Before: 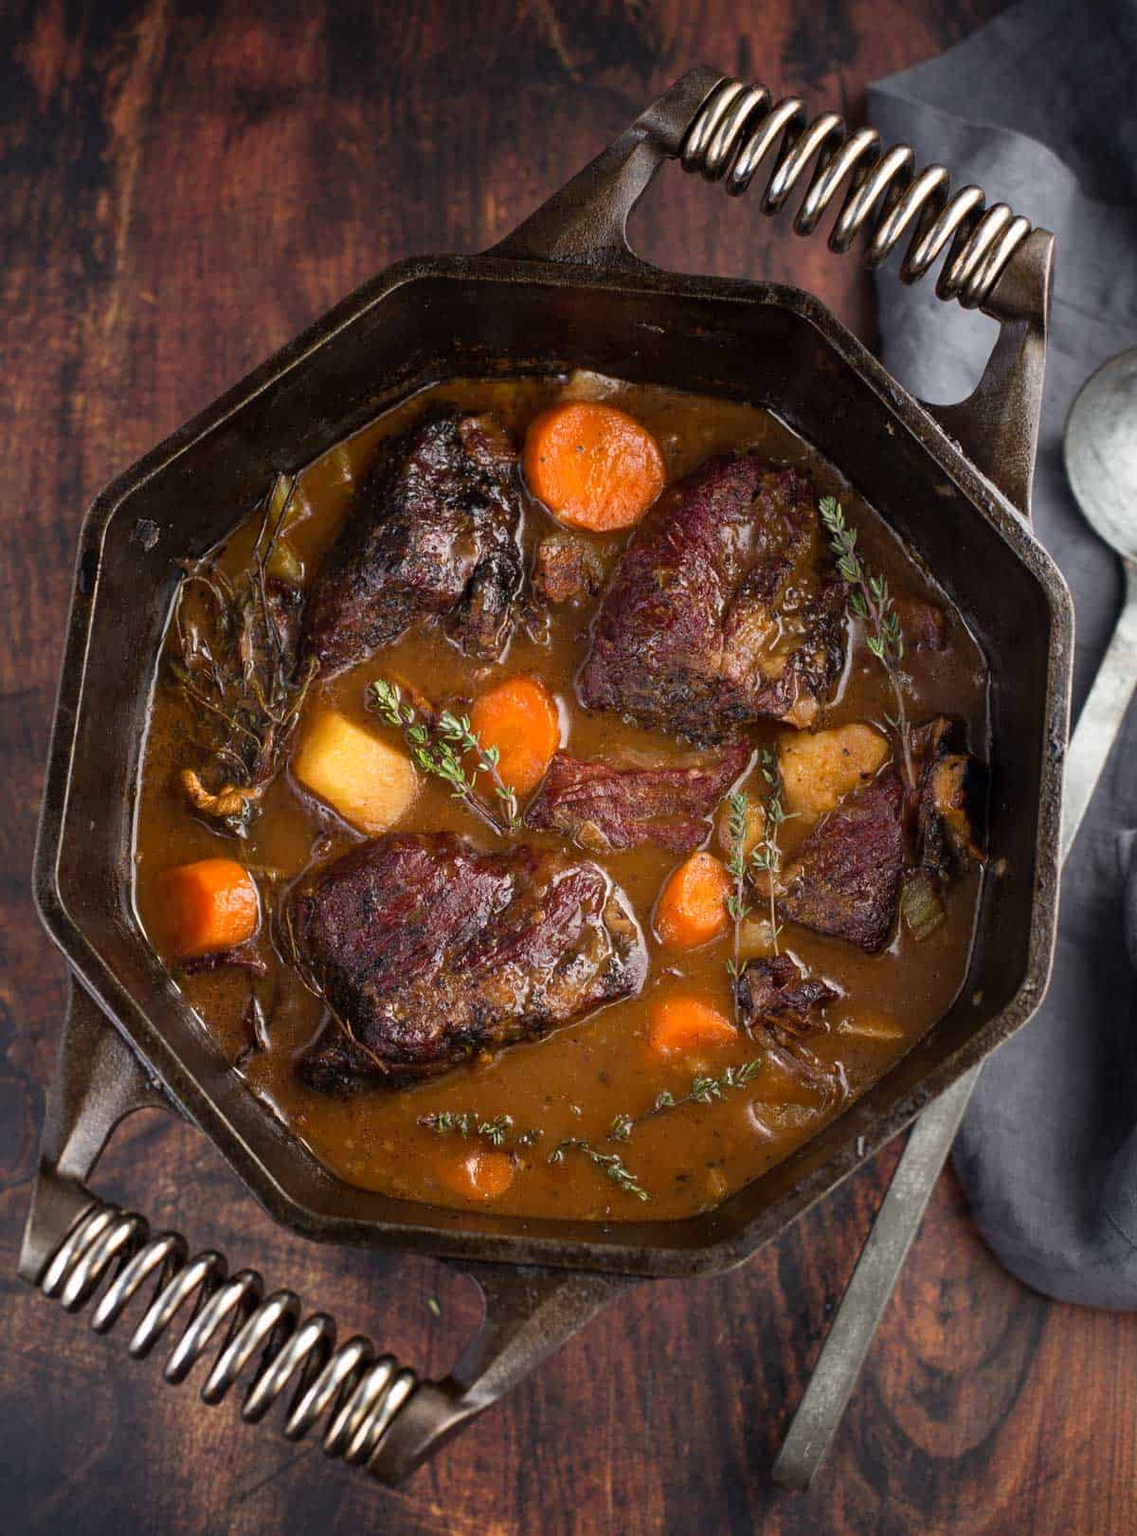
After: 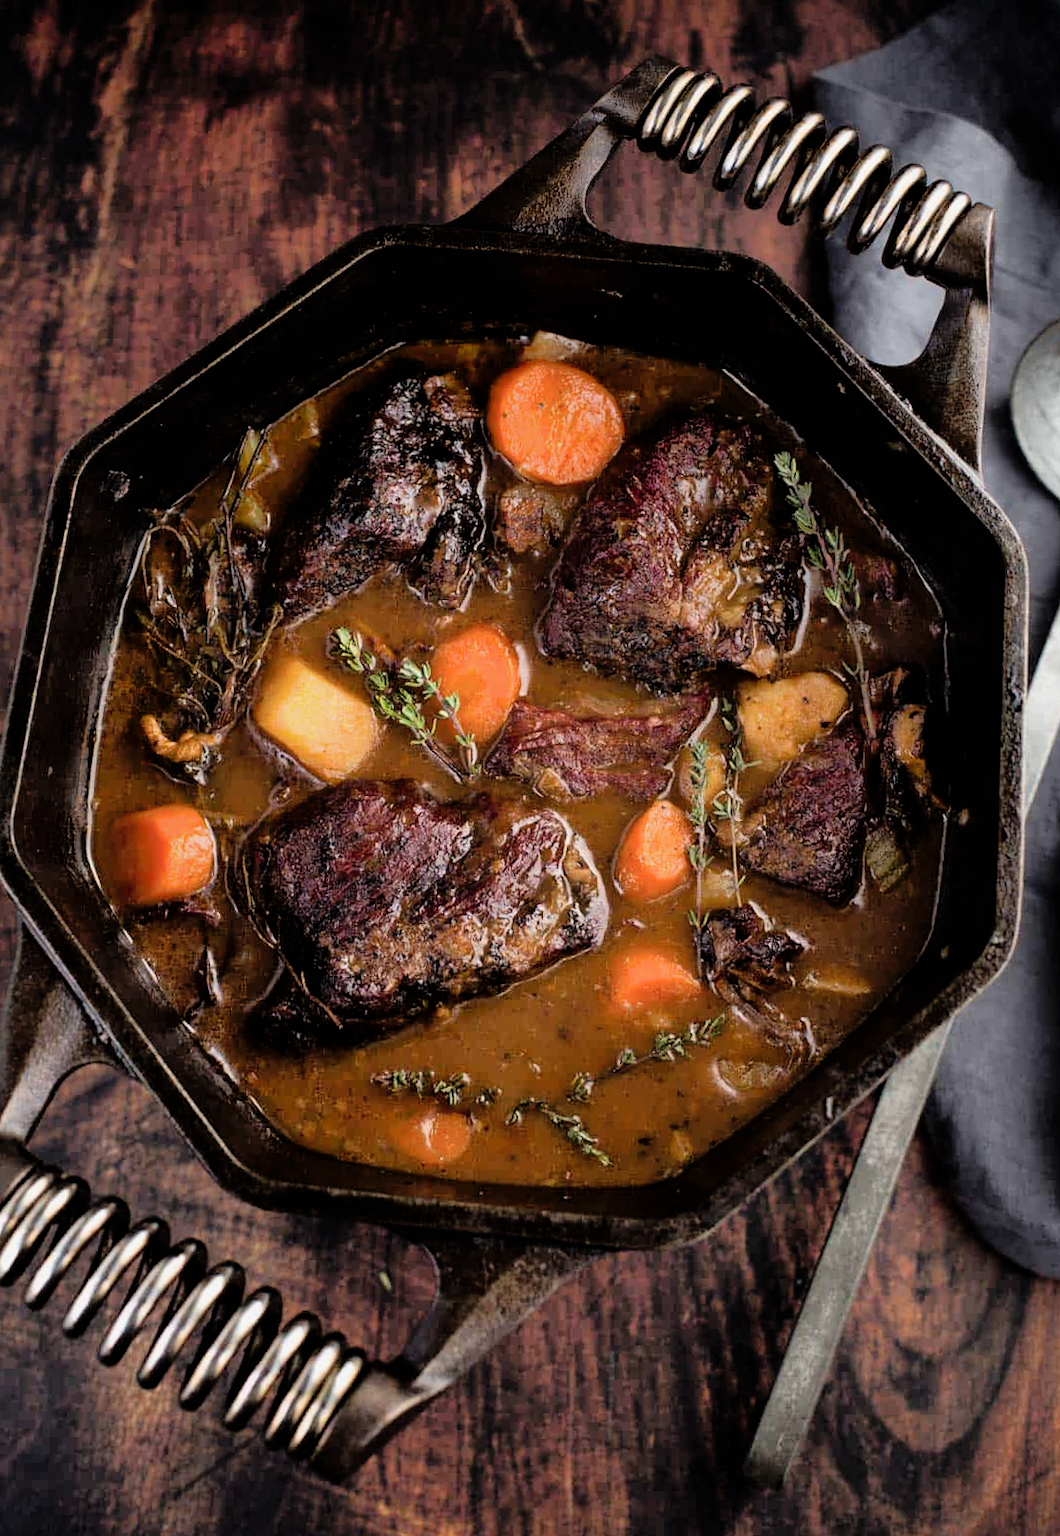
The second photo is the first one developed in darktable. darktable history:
filmic rgb: black relative exposure -5.42 EV, white relative exposure 2.85 EV, dynamic range scaling -37.73%, hardness 4, contrast 1.605, highlights saturation mix -0.93%
rotate and perspective: rotation 0.215°, lens shift (vertical) -0.139, crop left 0.069, crop right 0.939, crop top 0.002, crop bottom 0.996
shadows and highlights: on, module defaults
